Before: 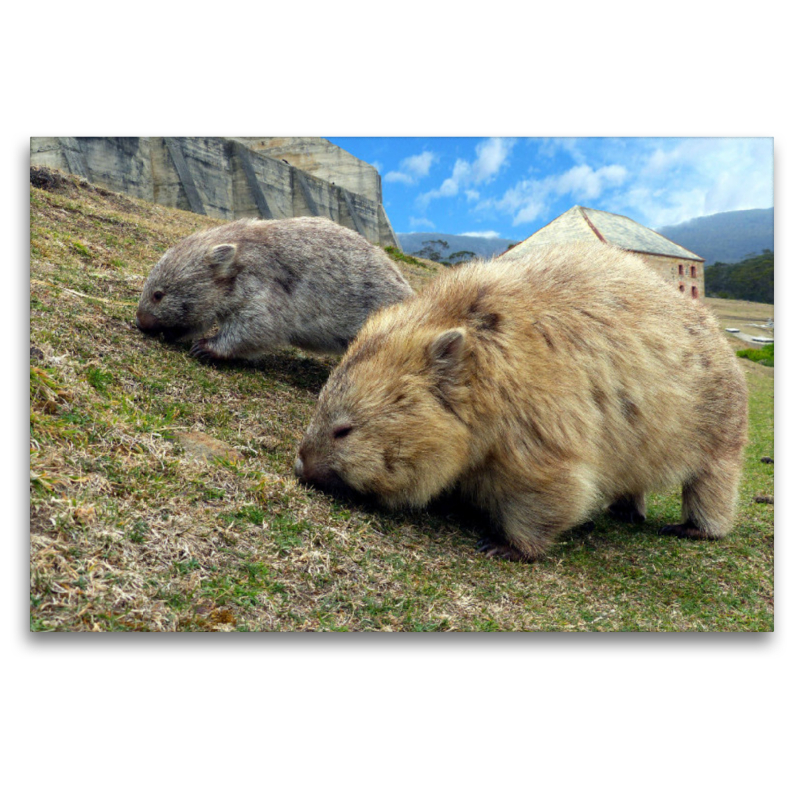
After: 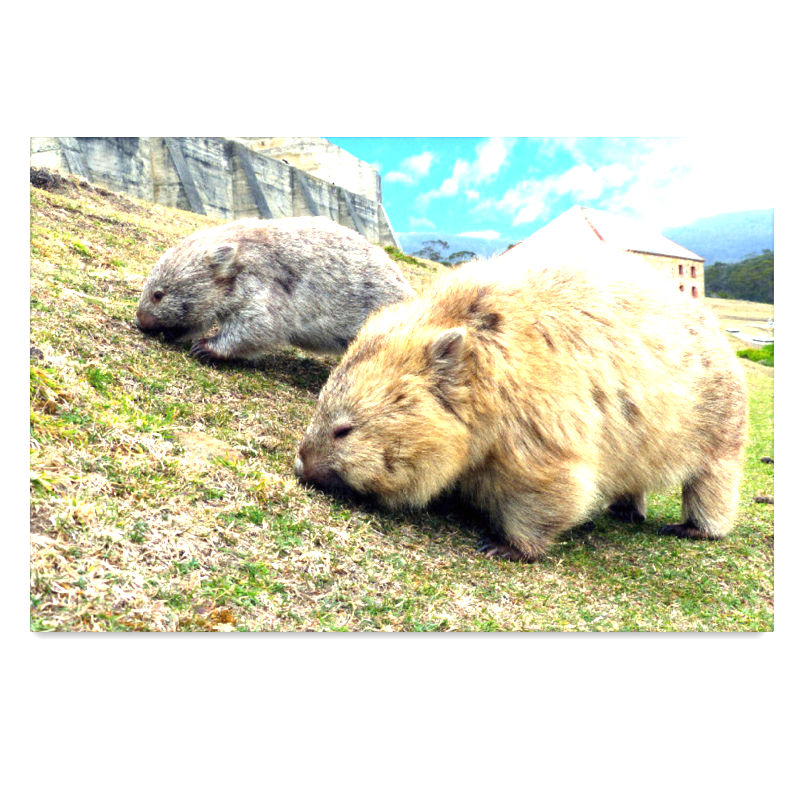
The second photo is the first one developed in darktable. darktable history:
exposure: black level correction 0, exposure 1.499 EV, compensate highlight preservation false
